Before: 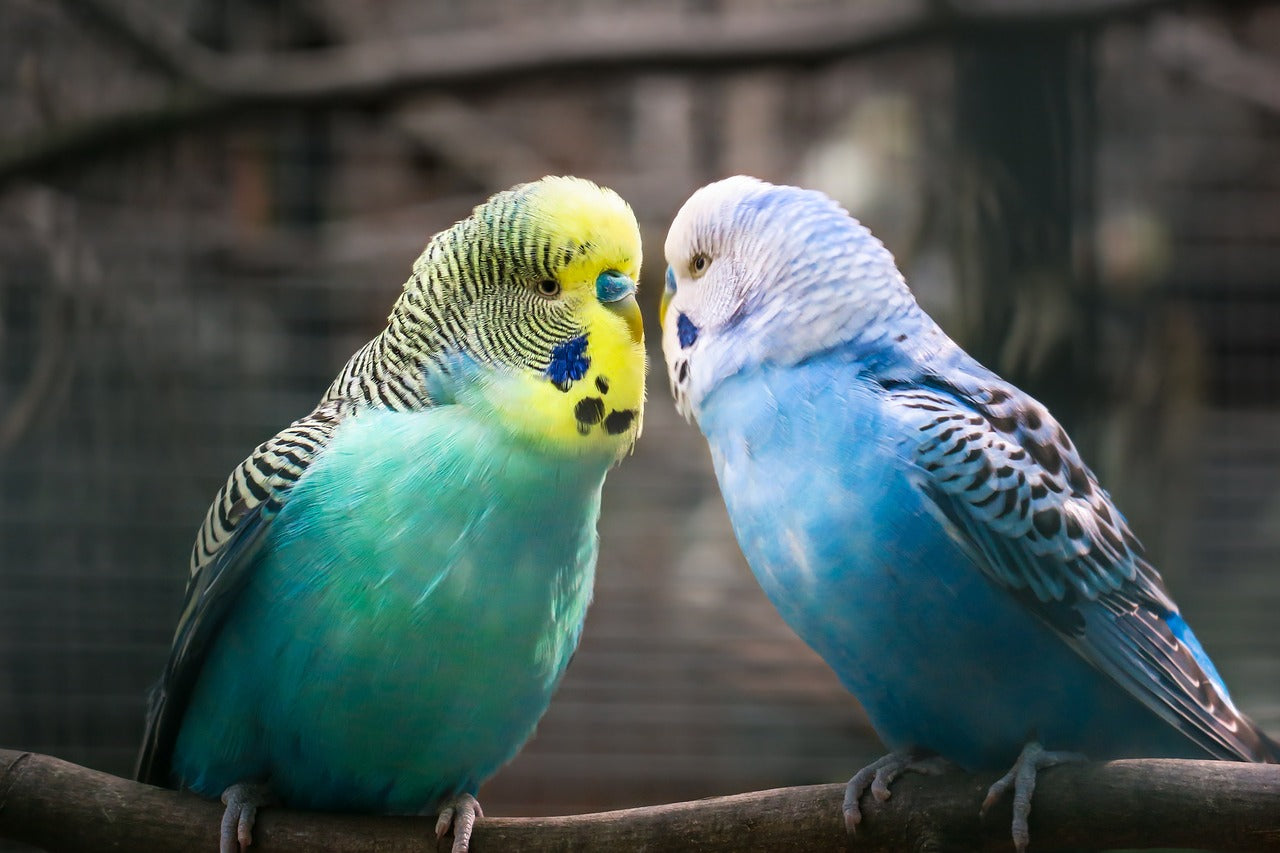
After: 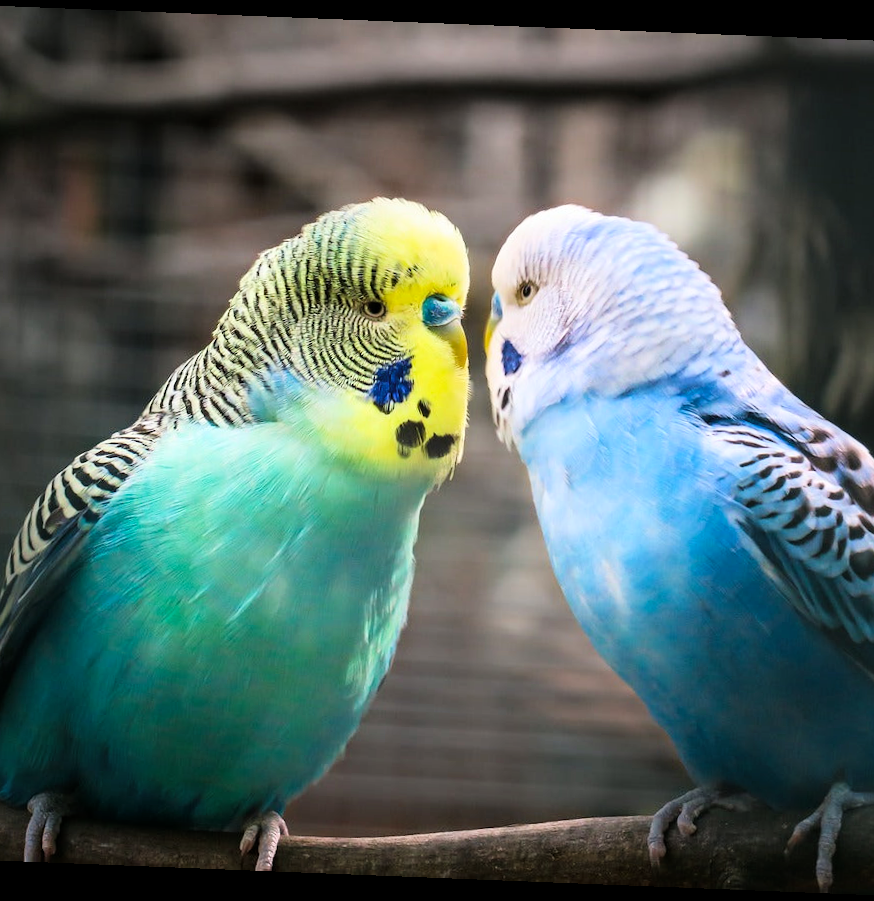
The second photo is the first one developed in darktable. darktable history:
rotate and perspective: rotation 2.27°, automatic cropping off
tone curve: curves: ch0 [(0, 0) (0.004, 0.001) (0.133, 0.112) (0.325, 0.362) (0.832, 0.893) (1, 1)], color space Lab, linked channels, preserve colors none
crop and rotate: left 15.055%, right 18.278%
